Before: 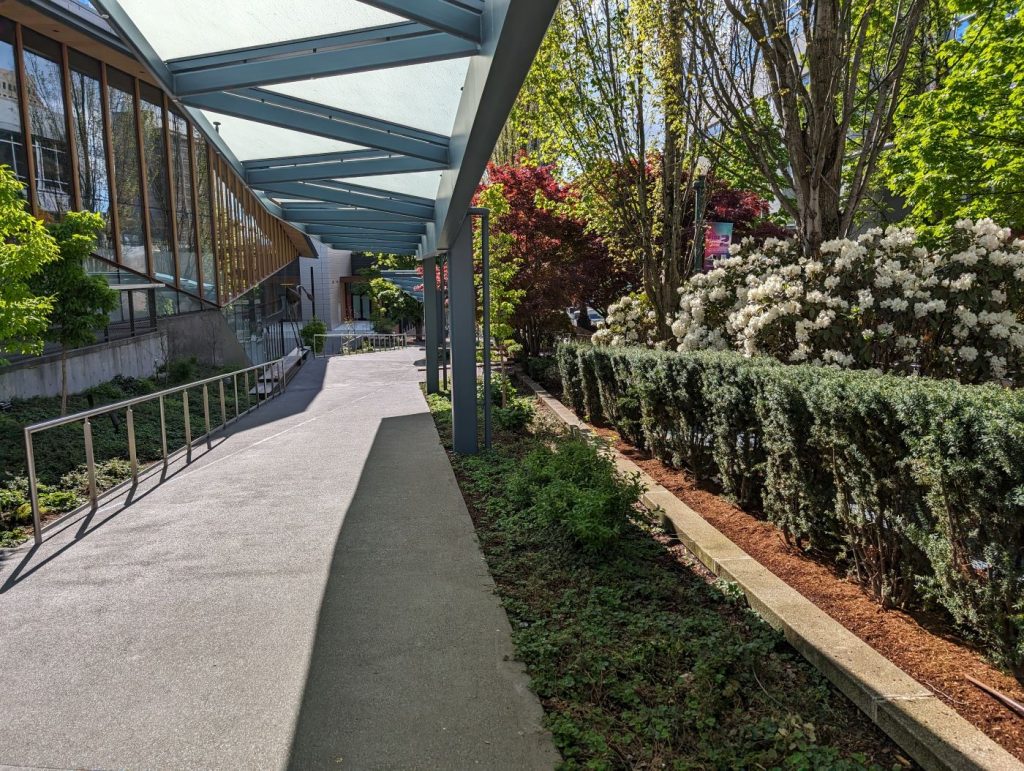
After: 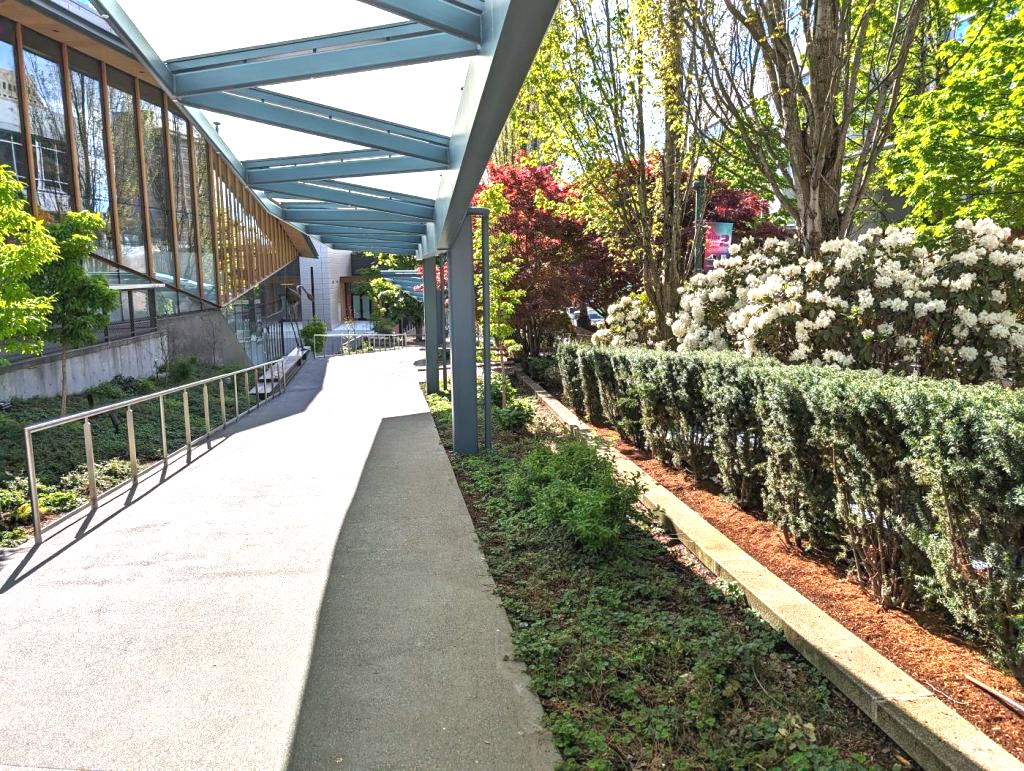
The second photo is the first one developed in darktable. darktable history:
shadows and highlights: shadows 42.71, highlights 6.94
exposure: black level correction 0, exposure 1.2 EV, compensate highlight preservation false
